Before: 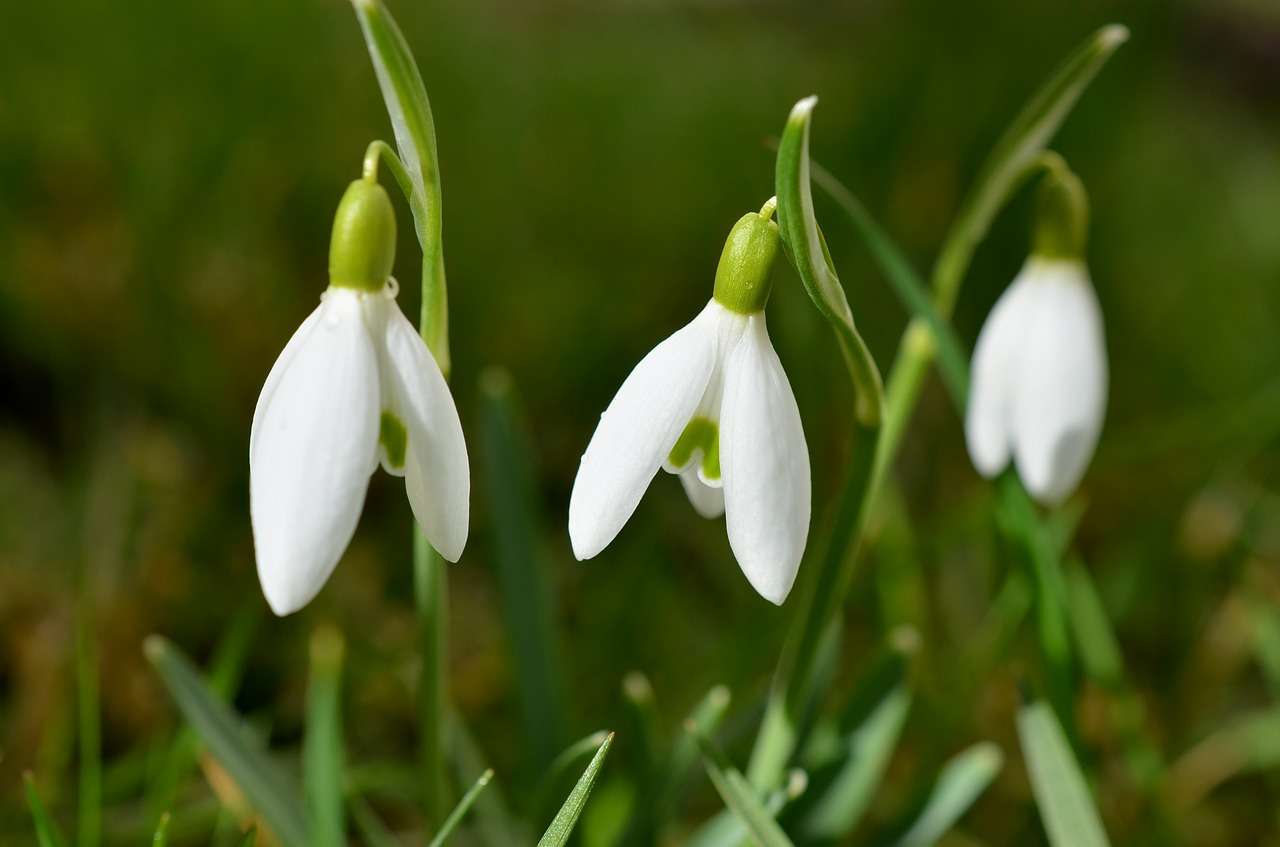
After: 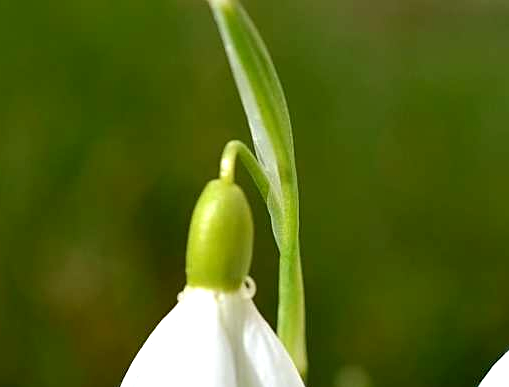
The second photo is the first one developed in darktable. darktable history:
crop and rotate: left 11.192%, top 0.112%, right 48.986%, bottom 54.164%
exposure: black level correction 0.001, exposure 0.499 EV, compensate highlight preservation false
sharpen: on, module defaults
tone equalizer: edges refinement/feathering 500, mask exposure compensation -1.57 EV, preserve details no
